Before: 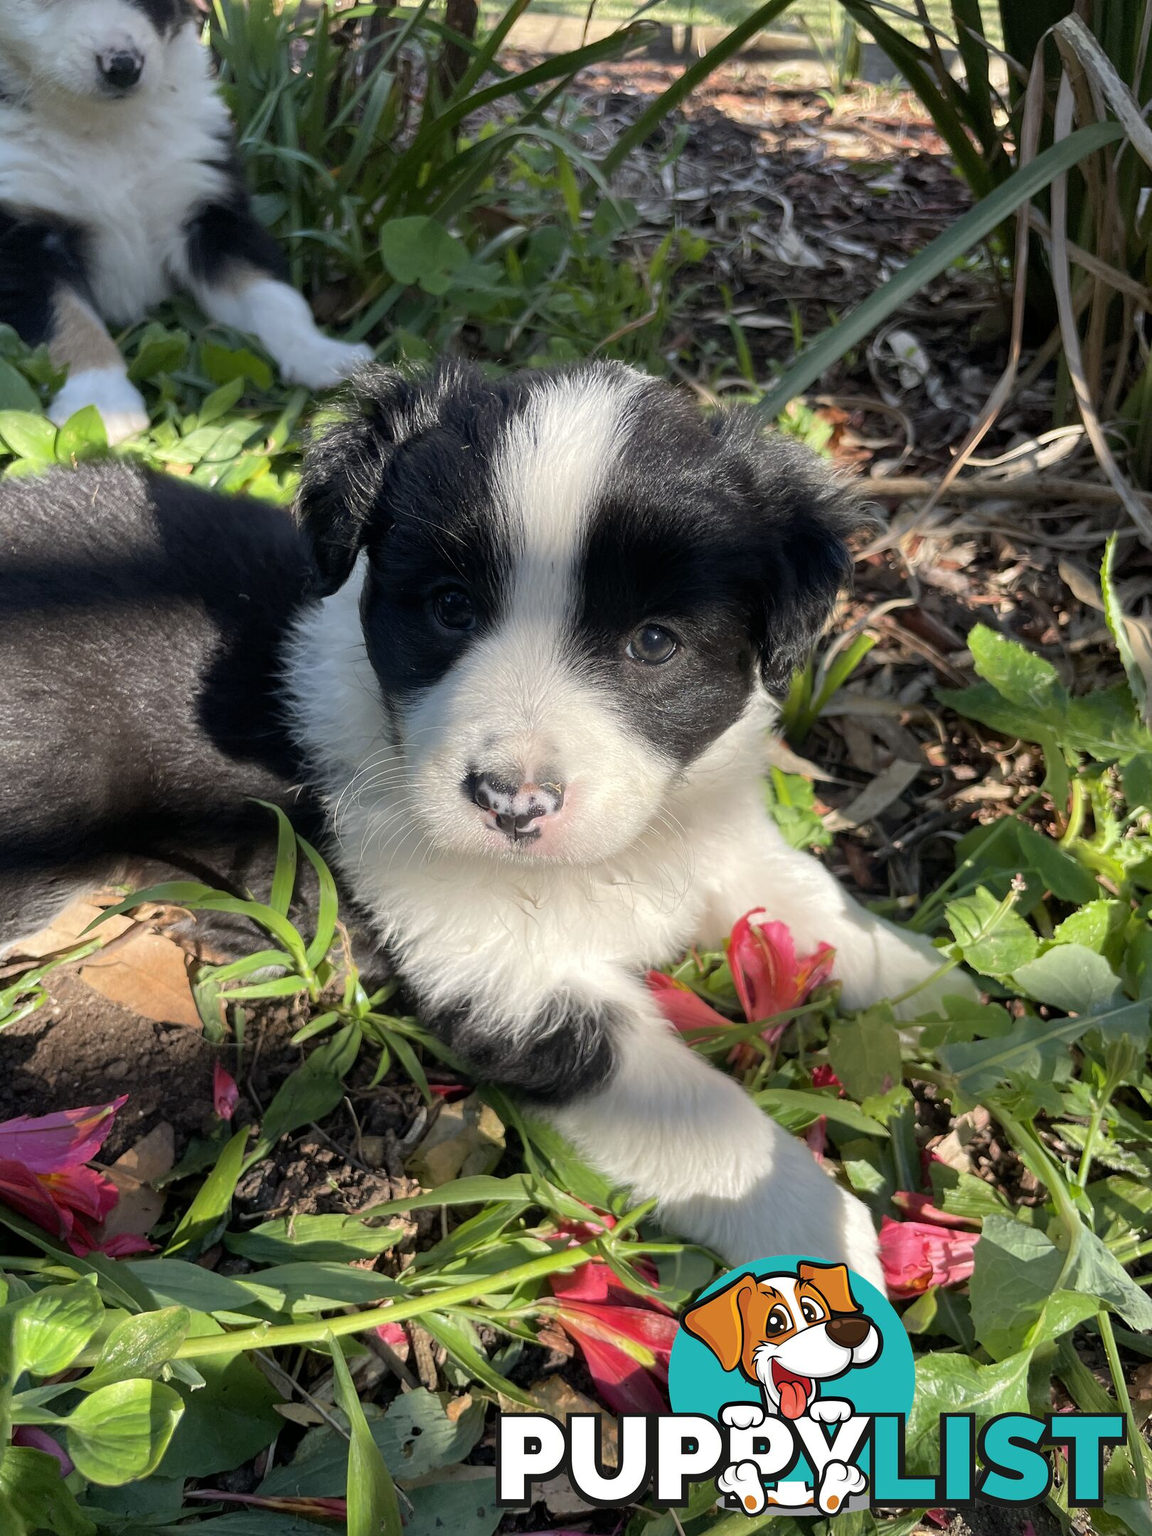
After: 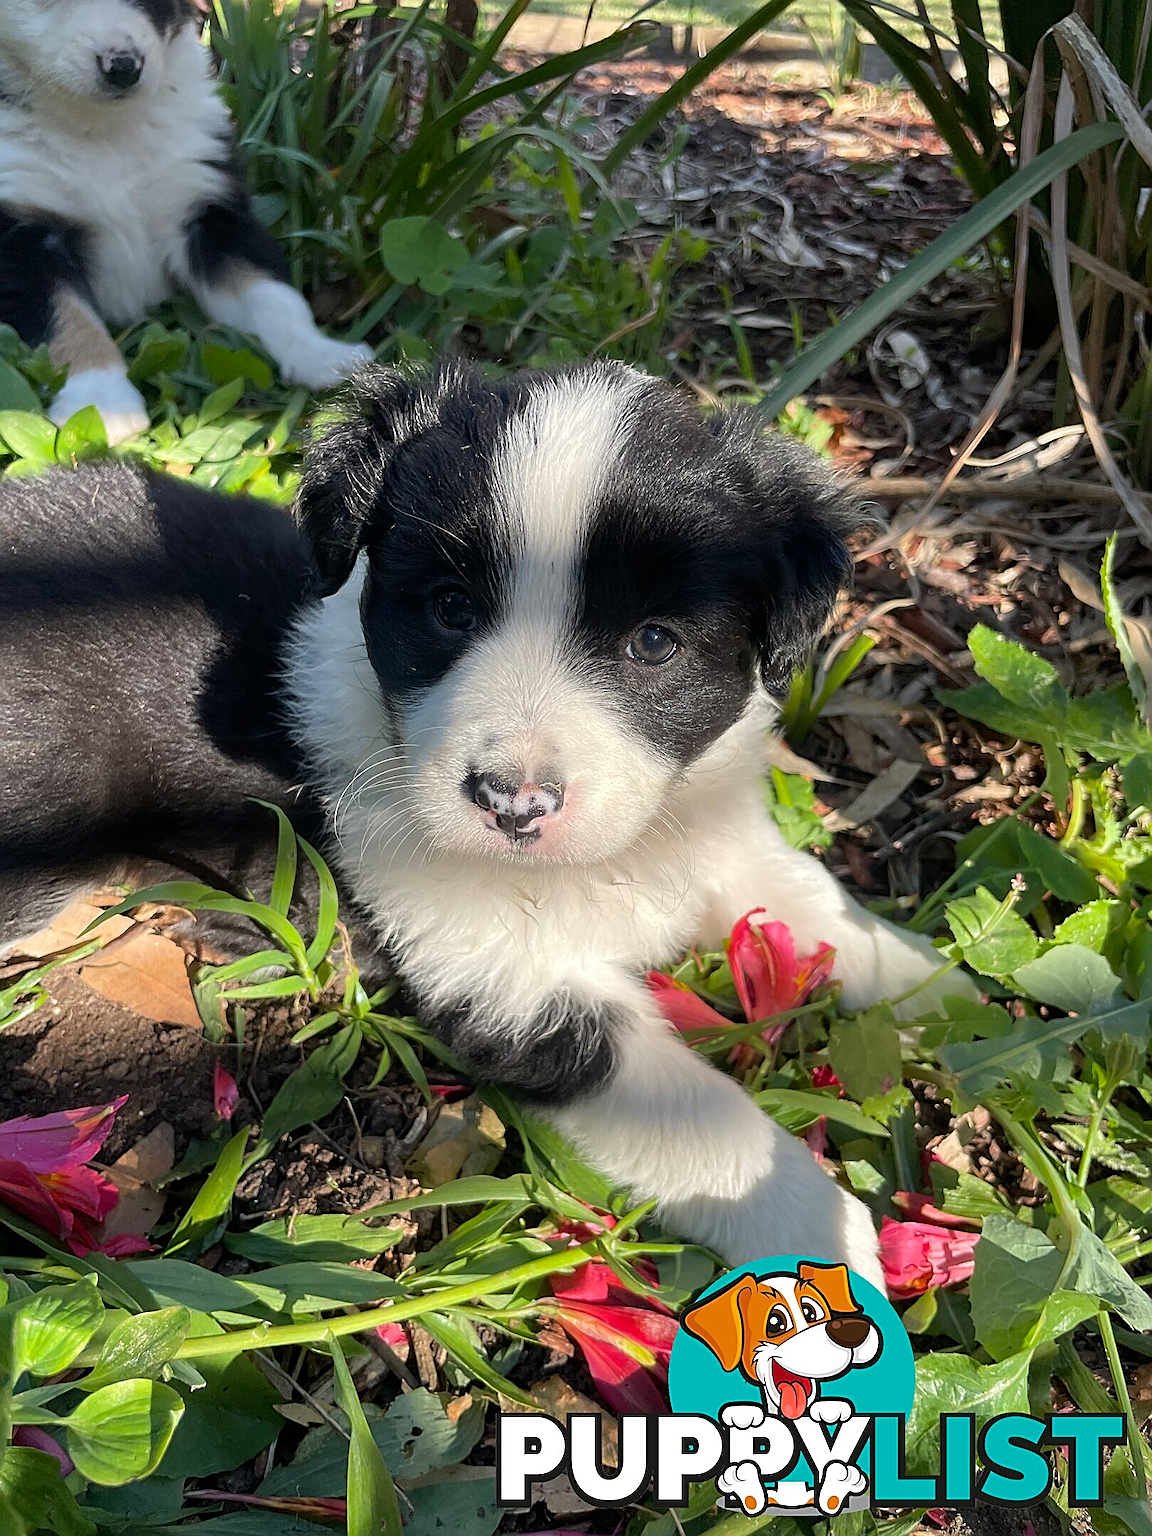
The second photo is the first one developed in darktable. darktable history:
sharpen: amount 0.892
